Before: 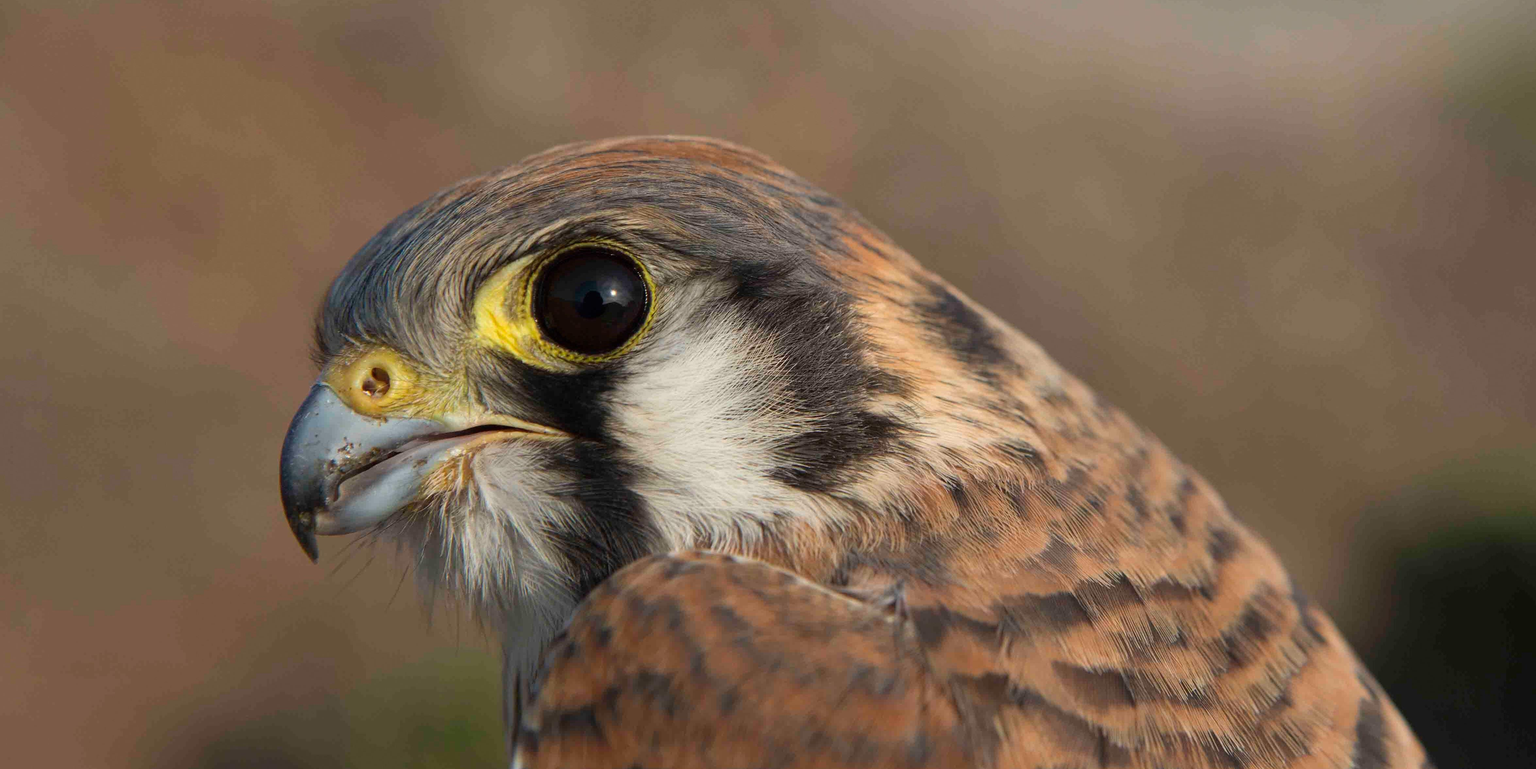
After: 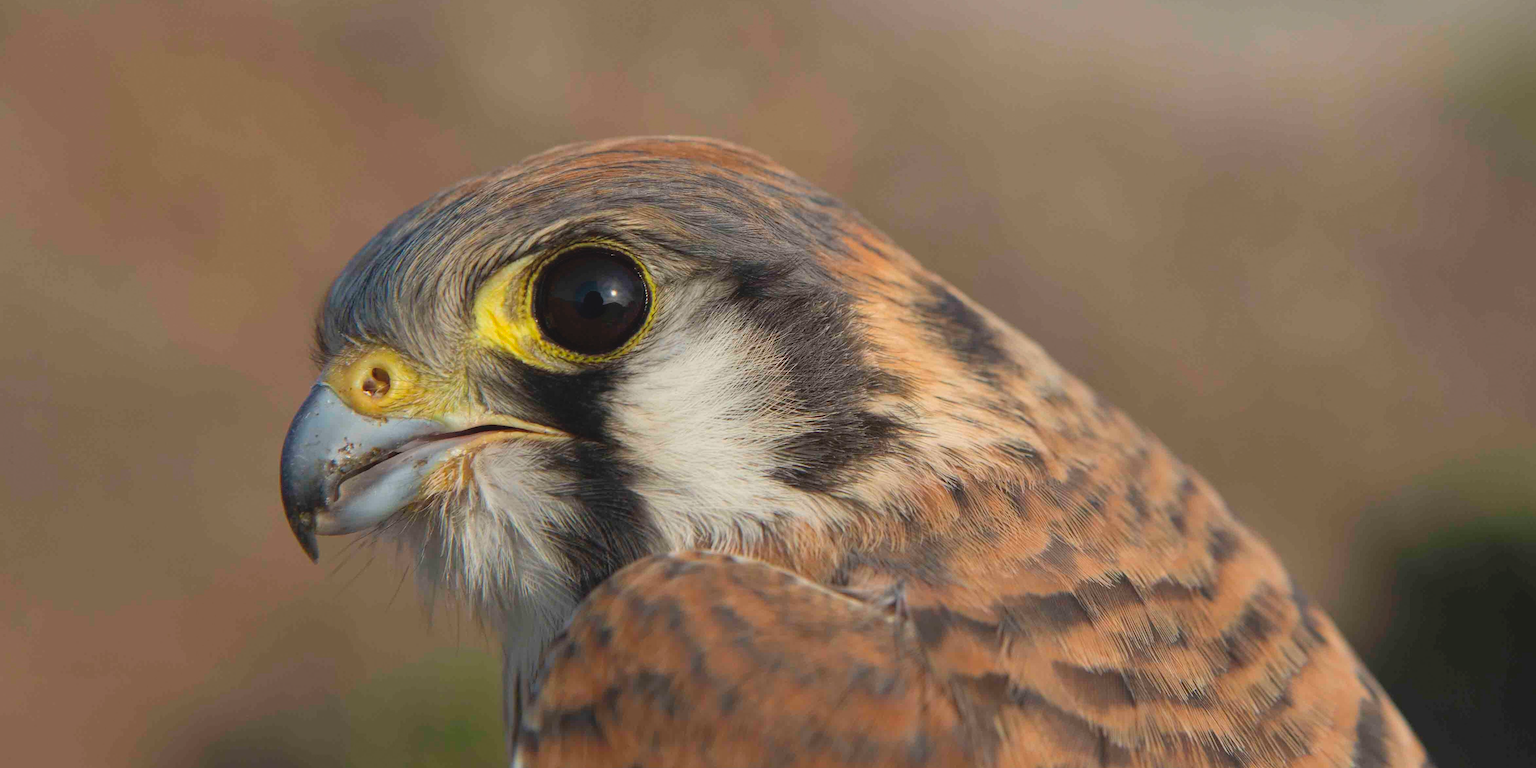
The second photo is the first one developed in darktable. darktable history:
contrast brightness saturation: contrast -0.1, brightness 0.05, saturation 0.08
